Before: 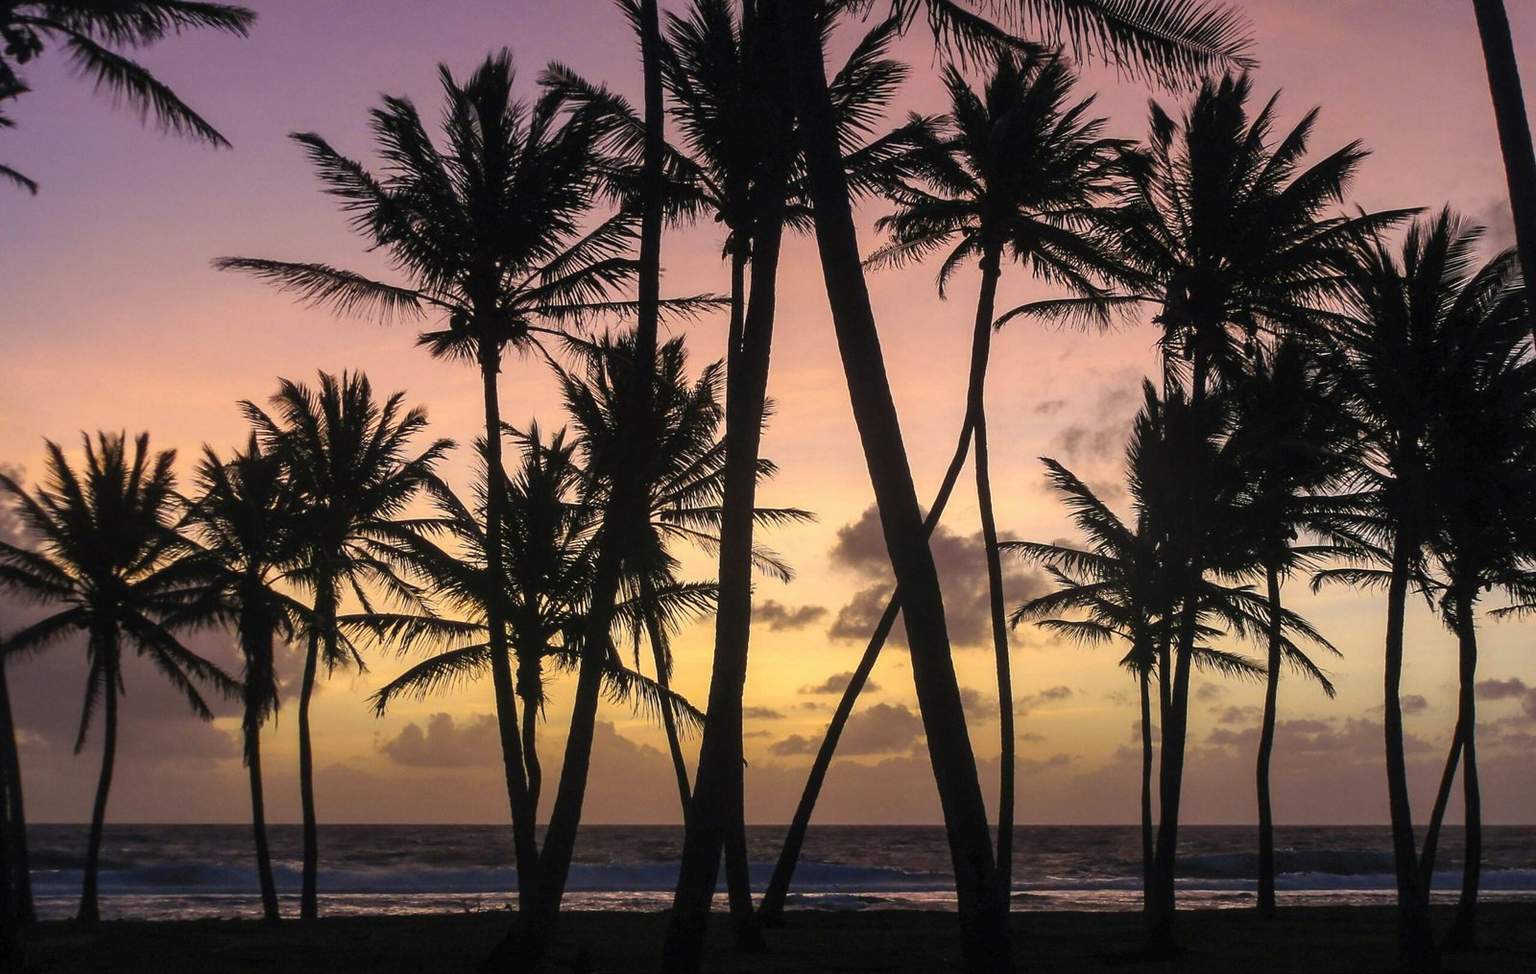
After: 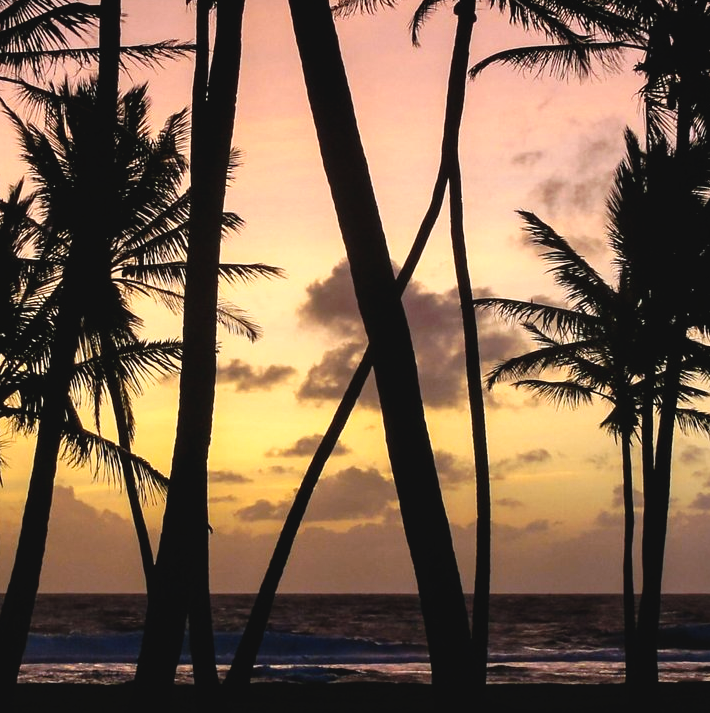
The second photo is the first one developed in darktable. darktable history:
crop: left 35.432%, top 26.233%, right 20.145%, bottom 3.432%
tone curve: curves: ch0 [(0, 0) (0.003, 0.047) (0.011, 0.047) (0.025, 0.047) (0.044, 0.049) (0.069, 0.051) (0.1, 0.062) (0.136, 0.086) (0.177, 0.125) (0.224, 0.178) (0.277, 0.246) (0.335, 0.324) (0.399, 0.407) (0.468, 0.48) (0.543, 0.57) (0.623, 0.675) (0.709, 0.772) (0.801, 0.876) (0.898, 0.963) (1, 1)], preserve colors none
